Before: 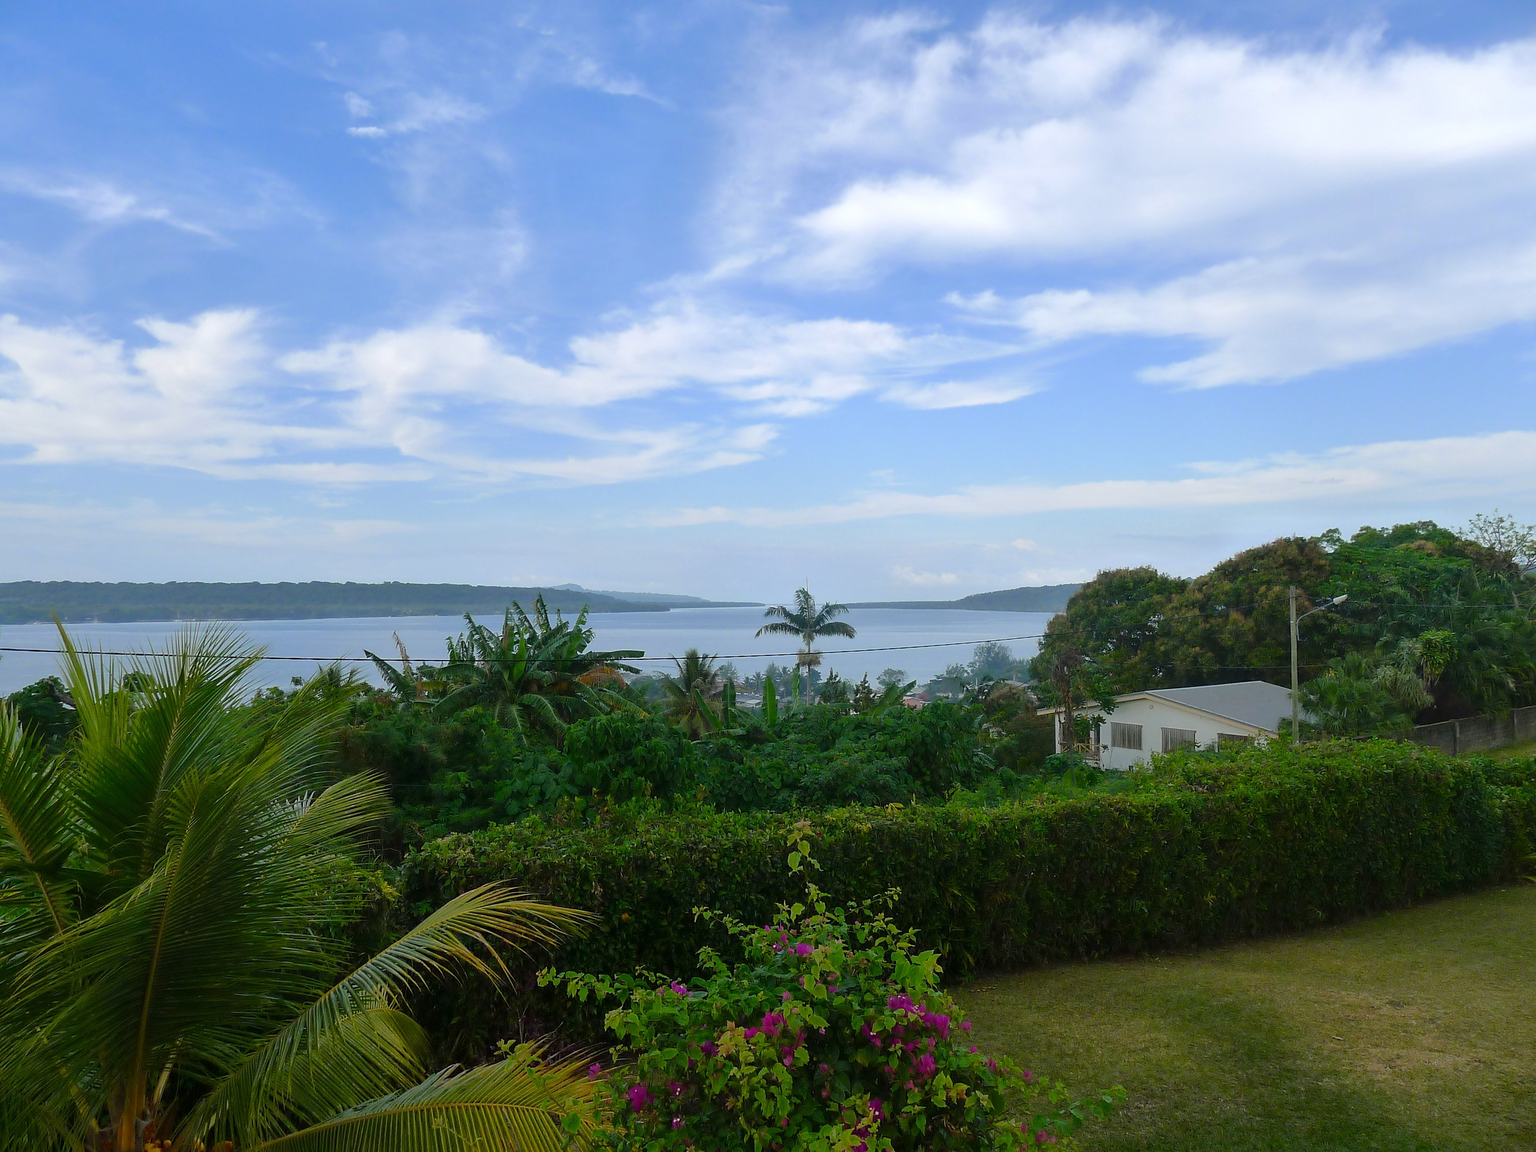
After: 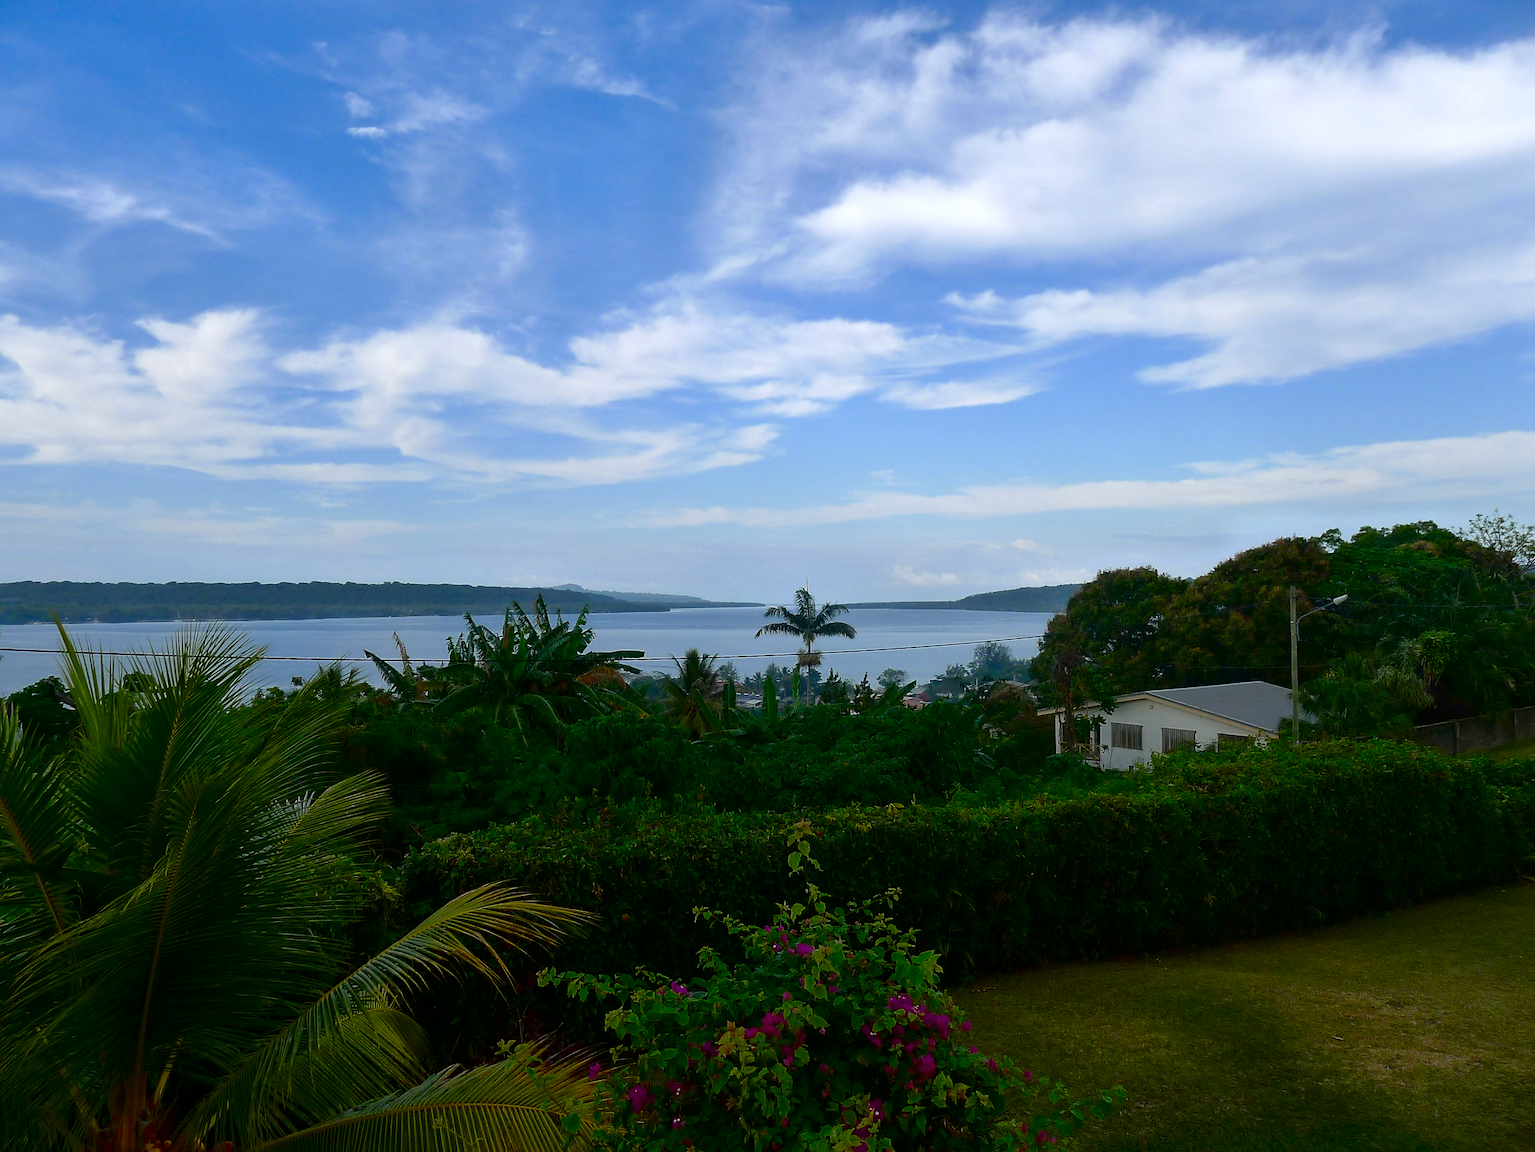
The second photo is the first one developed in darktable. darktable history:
contrast brightness saturation: contrast 0.13, brightness -0.24, saturation 0.14
white balance: red 1, blue 1
tone equalizer: on, module defaults
